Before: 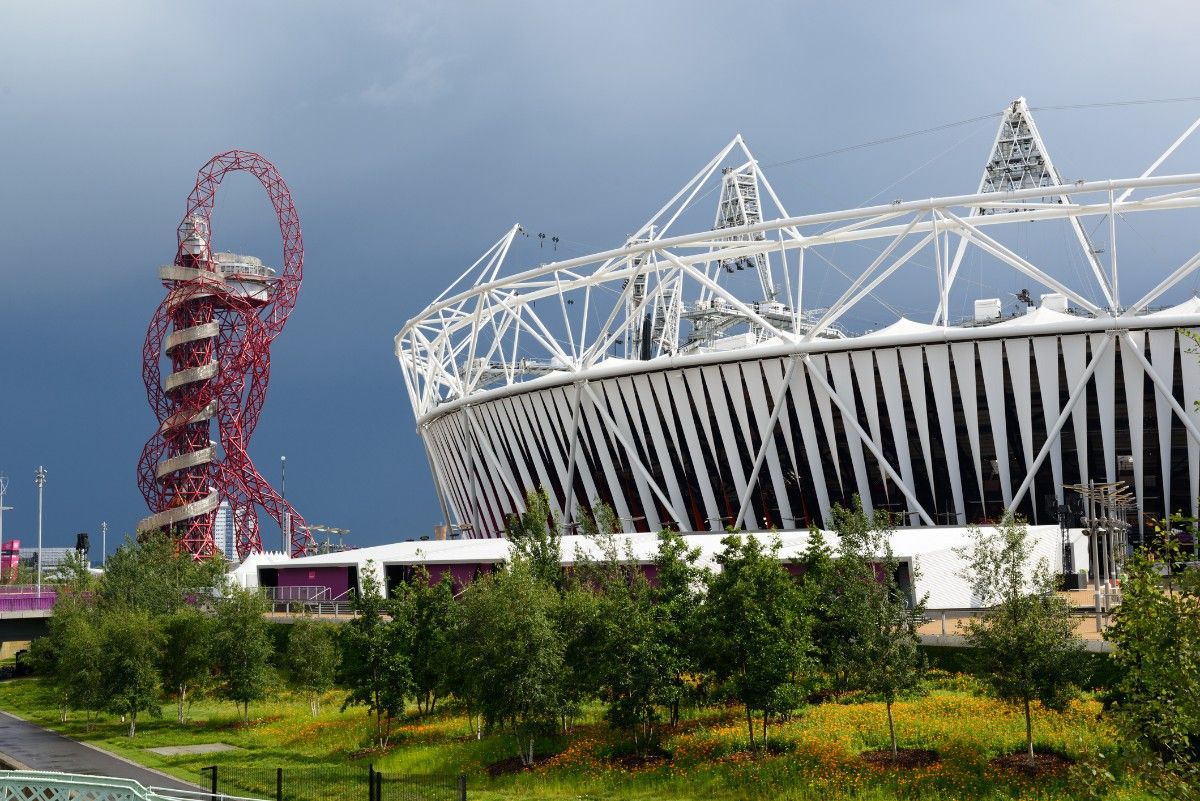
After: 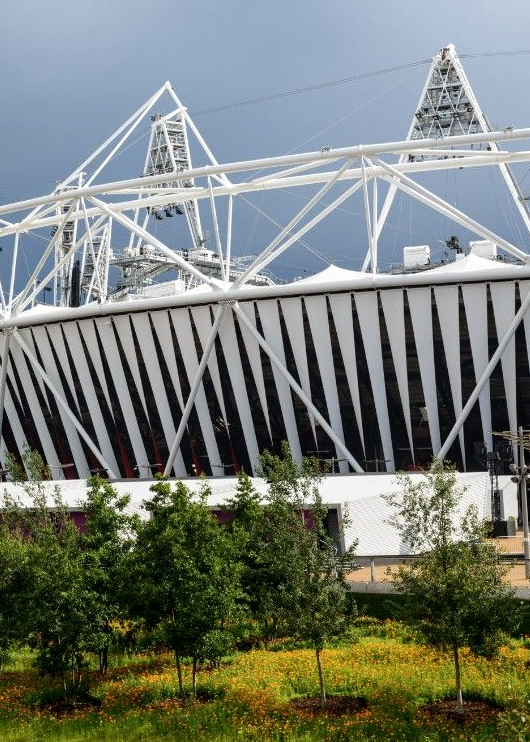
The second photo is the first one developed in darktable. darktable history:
local contrast: on, module defaults
crop: left 47.628%, top 6.643%, right 7.874%
